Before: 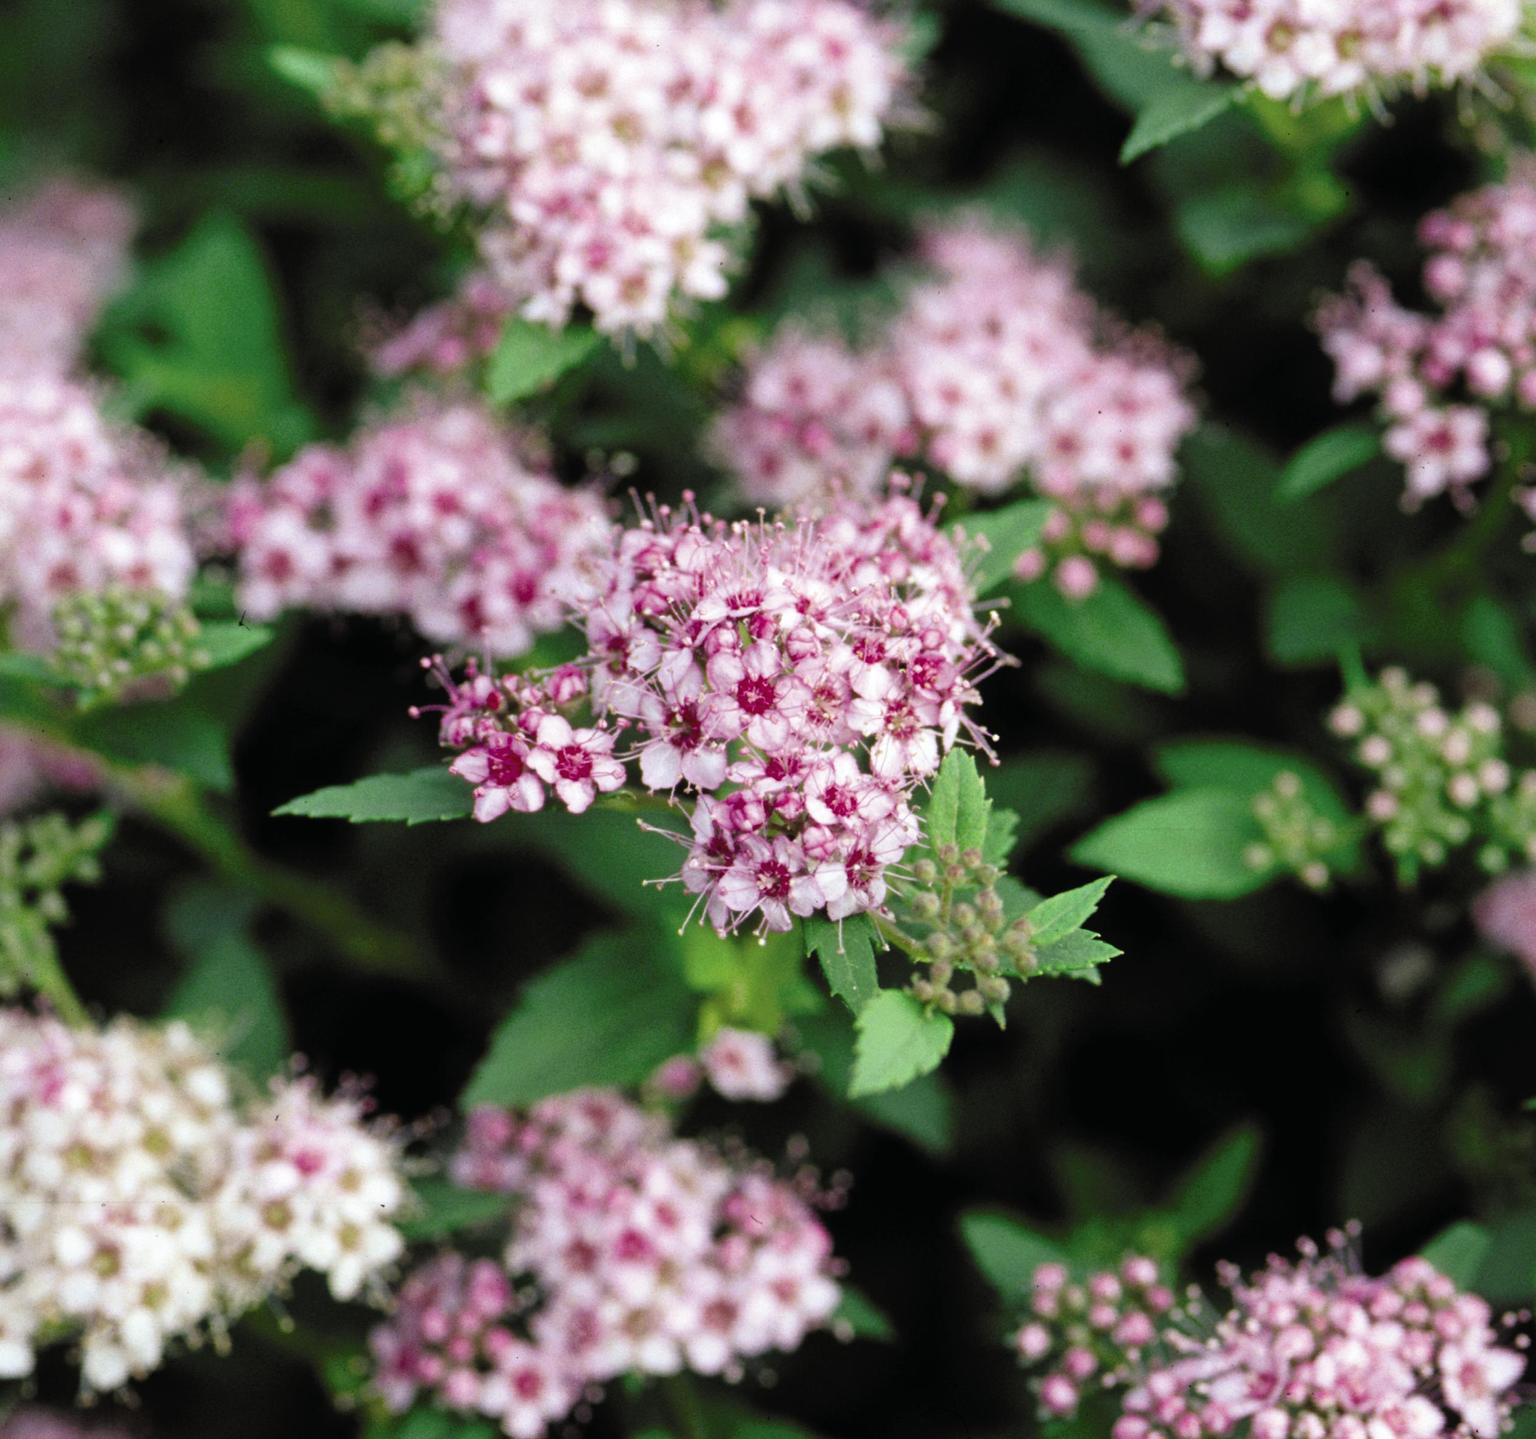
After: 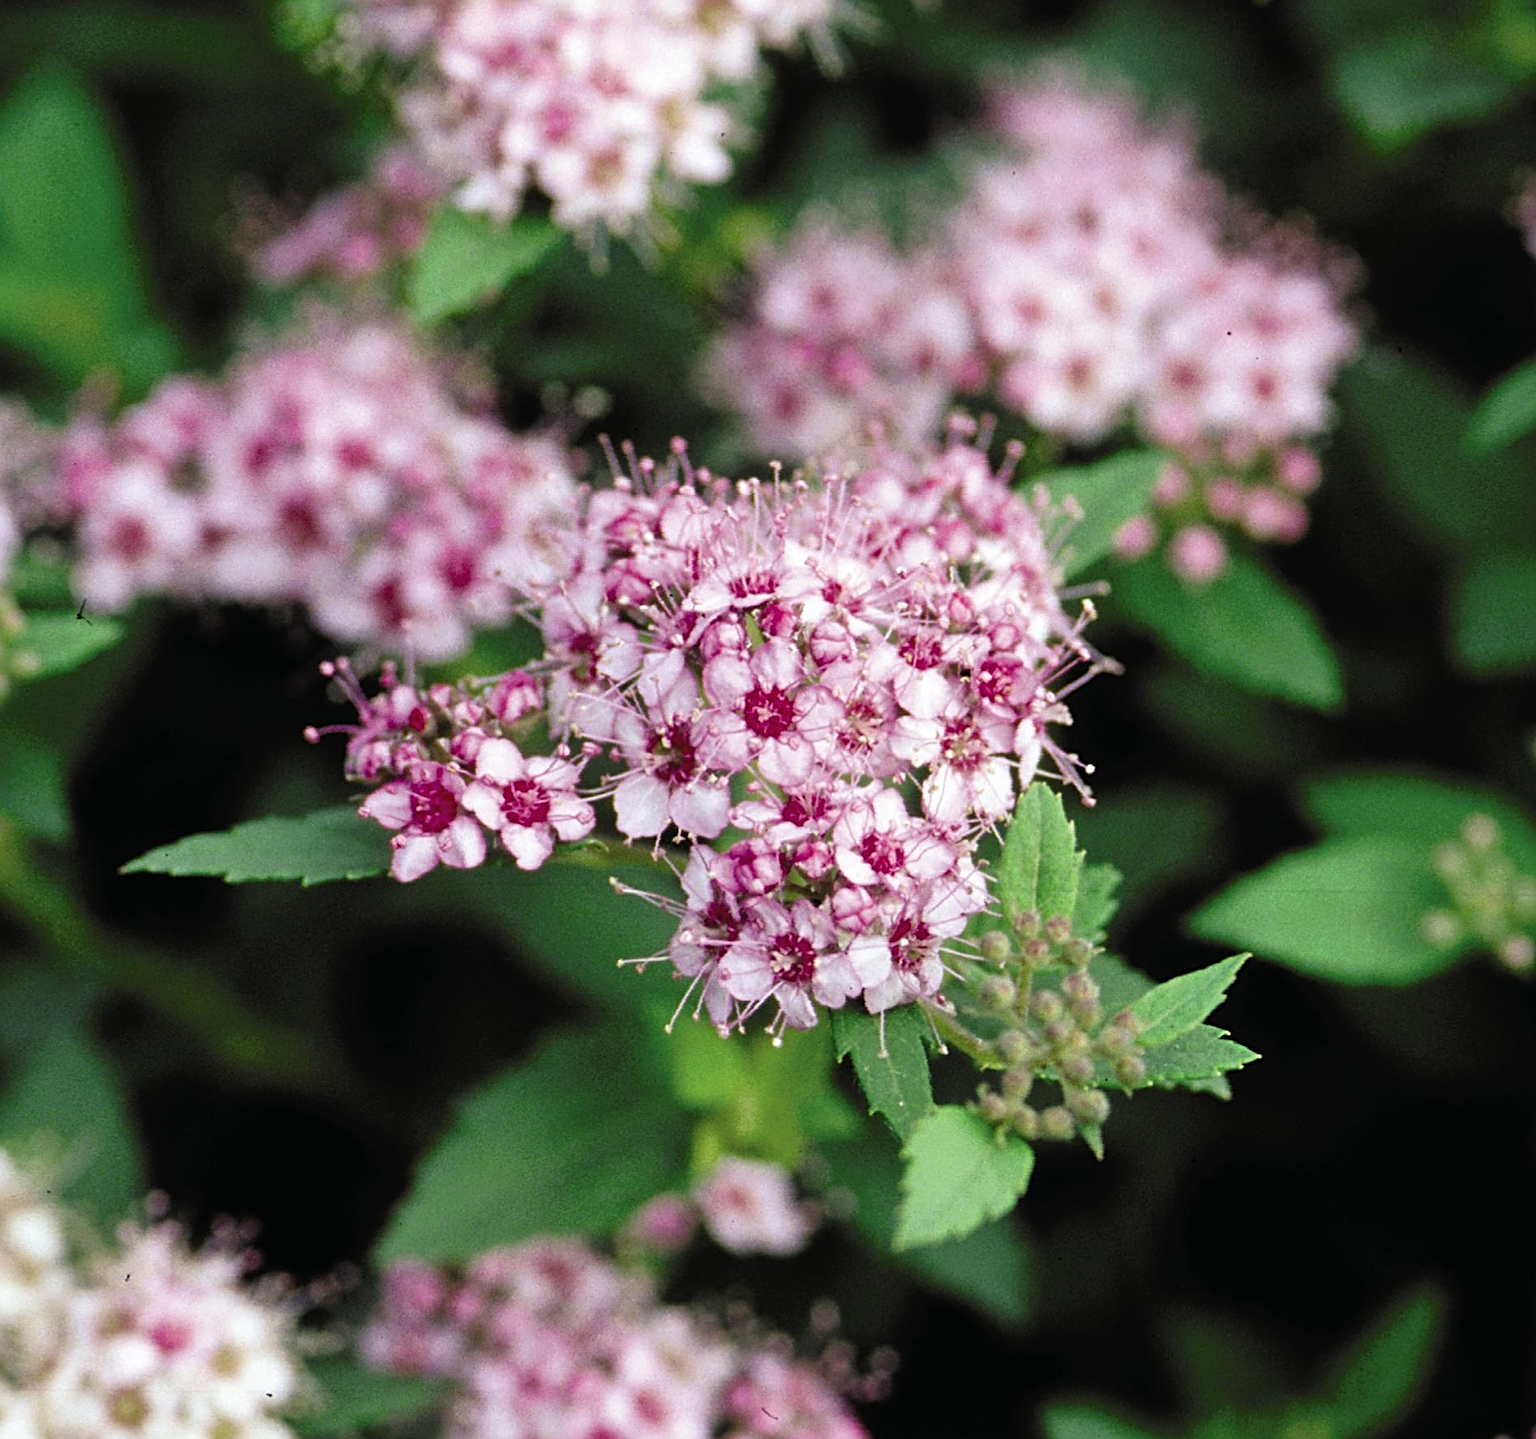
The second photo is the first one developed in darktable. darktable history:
sharpen: radius 2.531, amount 0.628
crop and rotate: left 11.831%, top 11.346%, right 13.429%, bottom 13.899%
